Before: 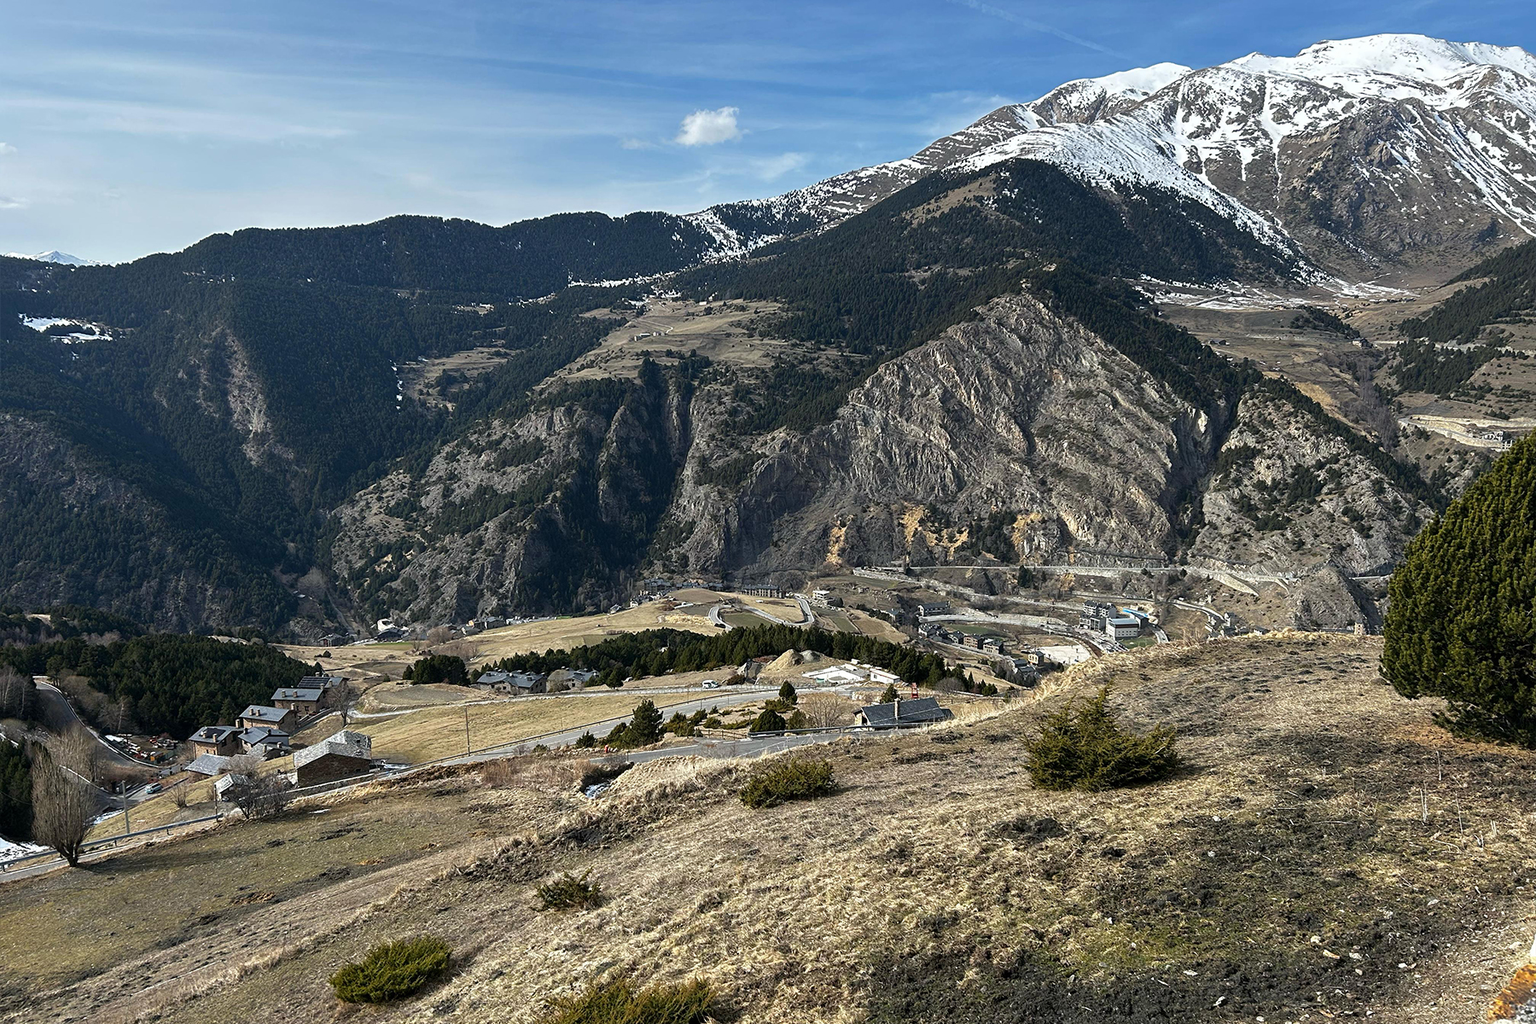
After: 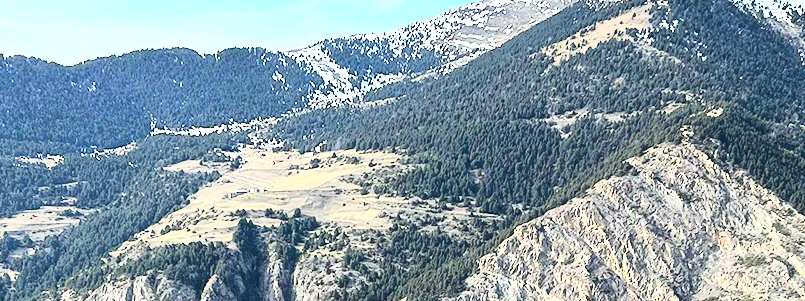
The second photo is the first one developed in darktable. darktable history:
exposure: black level correction 0, exposure 1.2 EV, compensate exposure bias true, compensate highlight preservation false
contrast brightness saturation: contrast 0.2, brightness 0.16, saturation 0.22
crop: left 28.64%, top 16.832%, right 26.637%, bottom 58.055%
base curve: curves: ch0 [(0, 0) (0.028, 0.03) (0.121, 0.232) (0.46, 0.748) (0.859, 0.968) (1, 1)]
